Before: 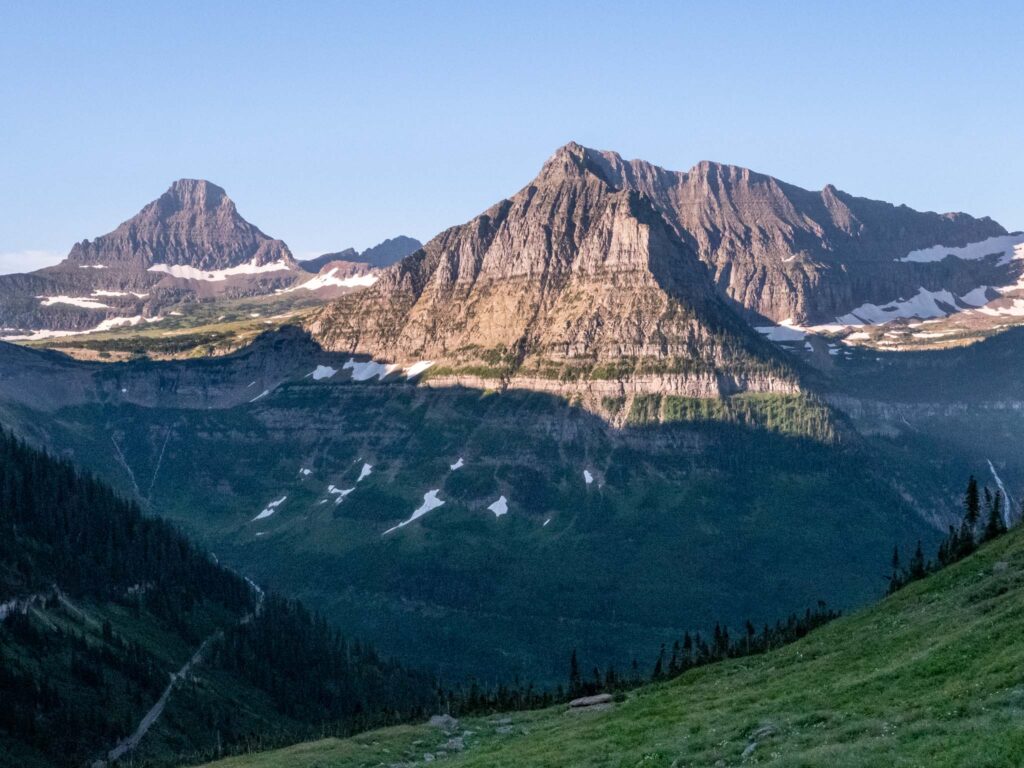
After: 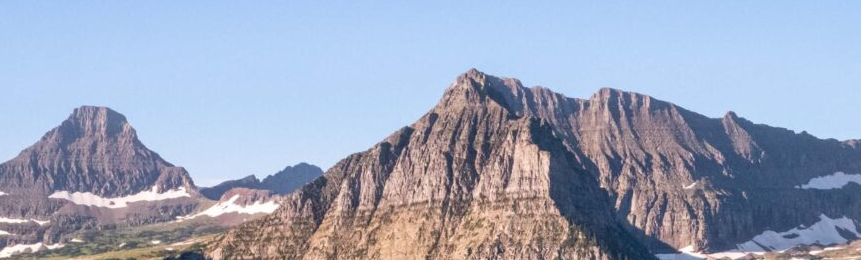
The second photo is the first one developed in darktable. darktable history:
crop and rotate: left 9.716%, top 9.616%, right 6.128%, bottom 56.456%
